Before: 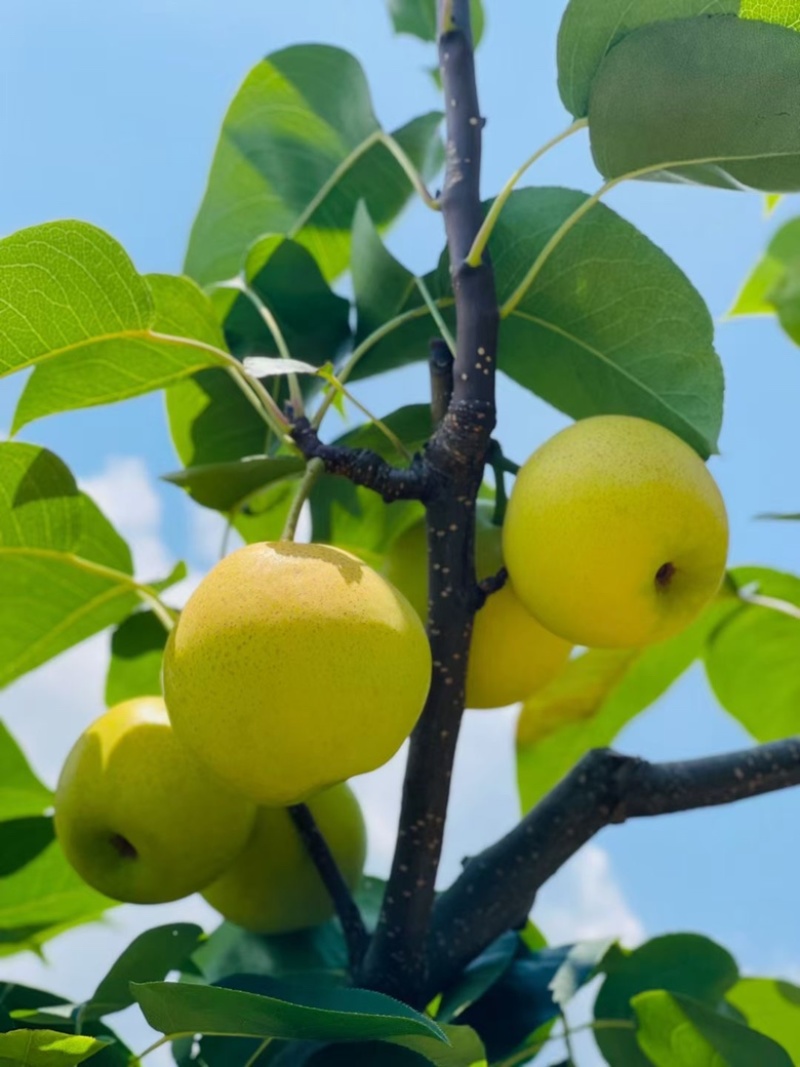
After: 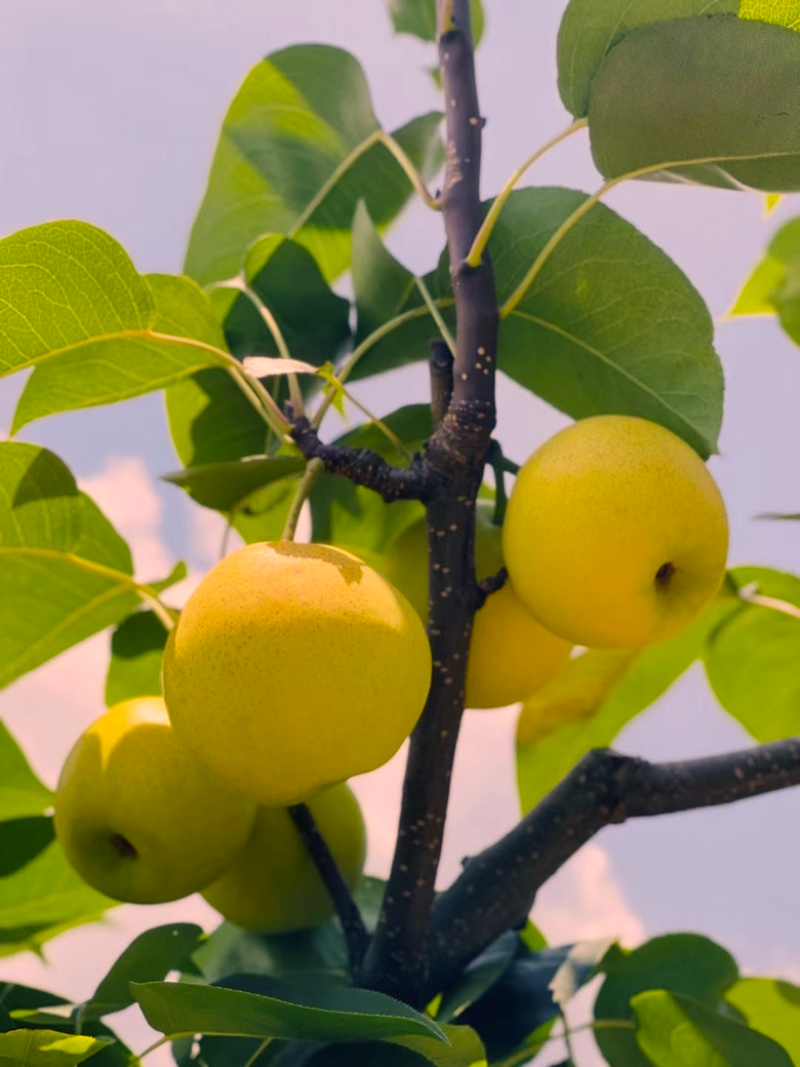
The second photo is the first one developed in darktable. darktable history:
color correction: highlights a* 21.59, highlights b* 21.9
